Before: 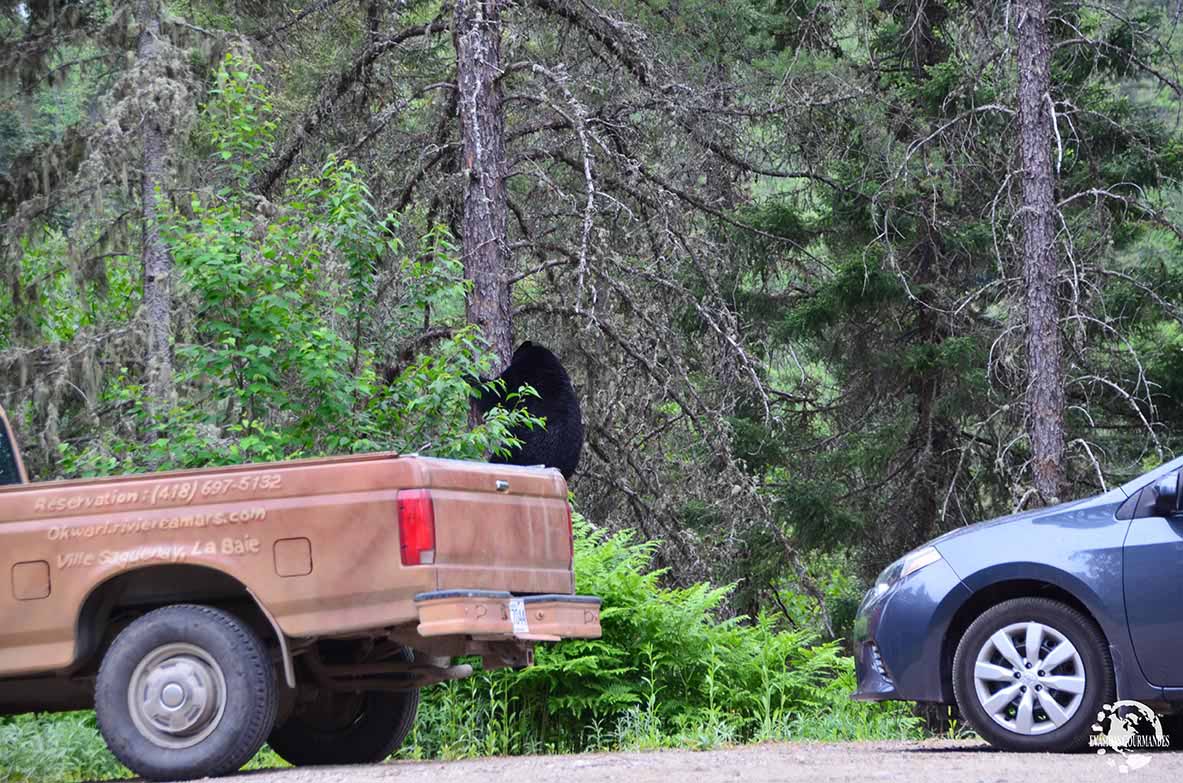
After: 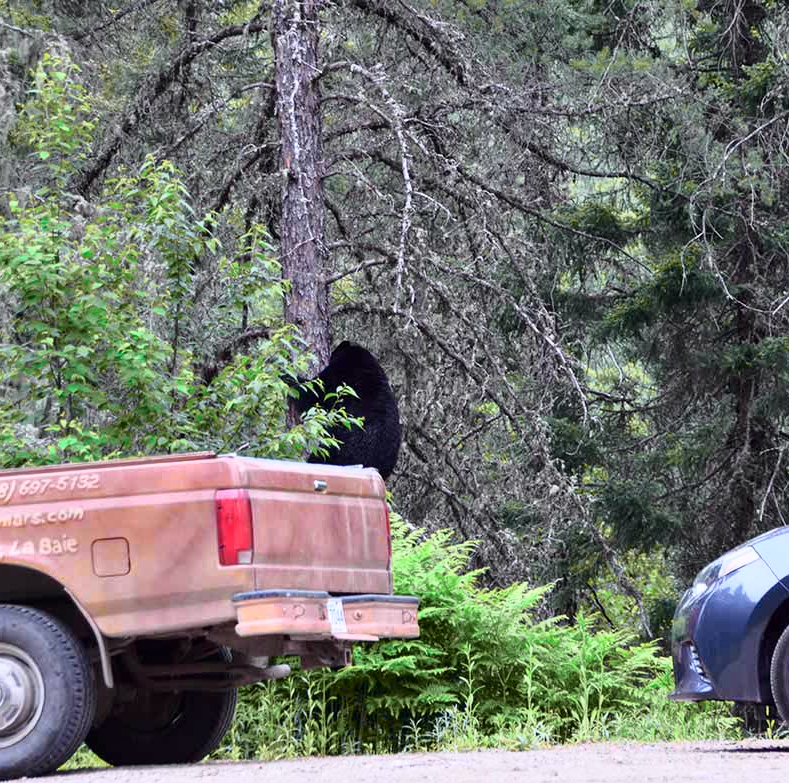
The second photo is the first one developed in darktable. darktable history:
white balance: red 0.982, blue 1.018
local contrast: highlights 100%, shadows 100%, detail 120%, midtone range 0.2
crop and rotate: left 15.446%, right 17.836%
tone curve: curves: ch0 [(0, 0) (0.105, 0.08) (0.195, 0.18) (0.283, 0.288) (0.384, 0.419) (0.485, 0.531) (0.638, 0.69) (0.795, 0.879) (1, 0.977)]; ch1 [(0, 0) (0.161, 0.092) (0.35, 0.33) (0.379, 0.401) (0.456, 0.469) (0.498, 0.503) (0.531, 0.537) (0.596, 0.621) (0.635, 0.655) (1, 1)]; ch2 [(0, 0) (0.371, 0.362) (0.437, 0.437) (0.483, 0.484) (0.53, 0.515) (0.56, 0.58) (0.622, 0.606) (1, 1)], color space Lab, independent channels, preserve colors none
